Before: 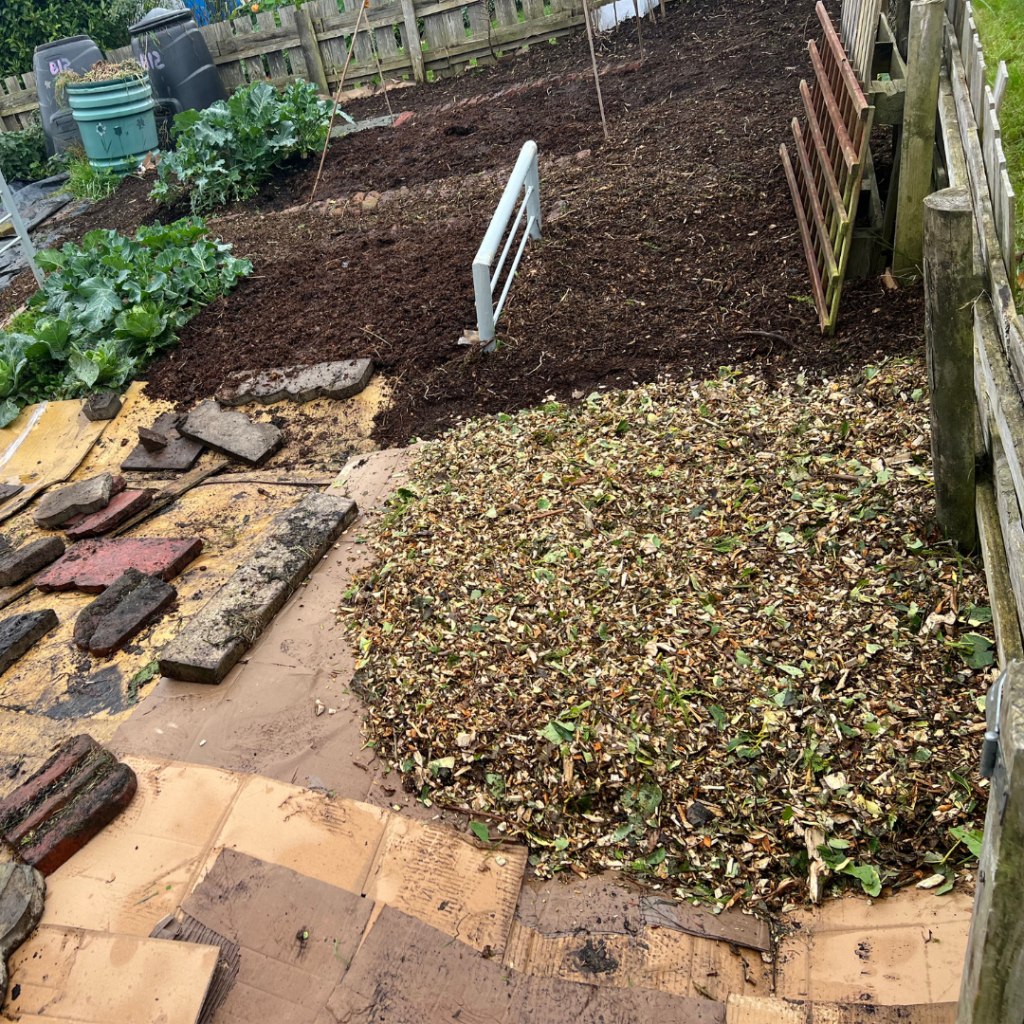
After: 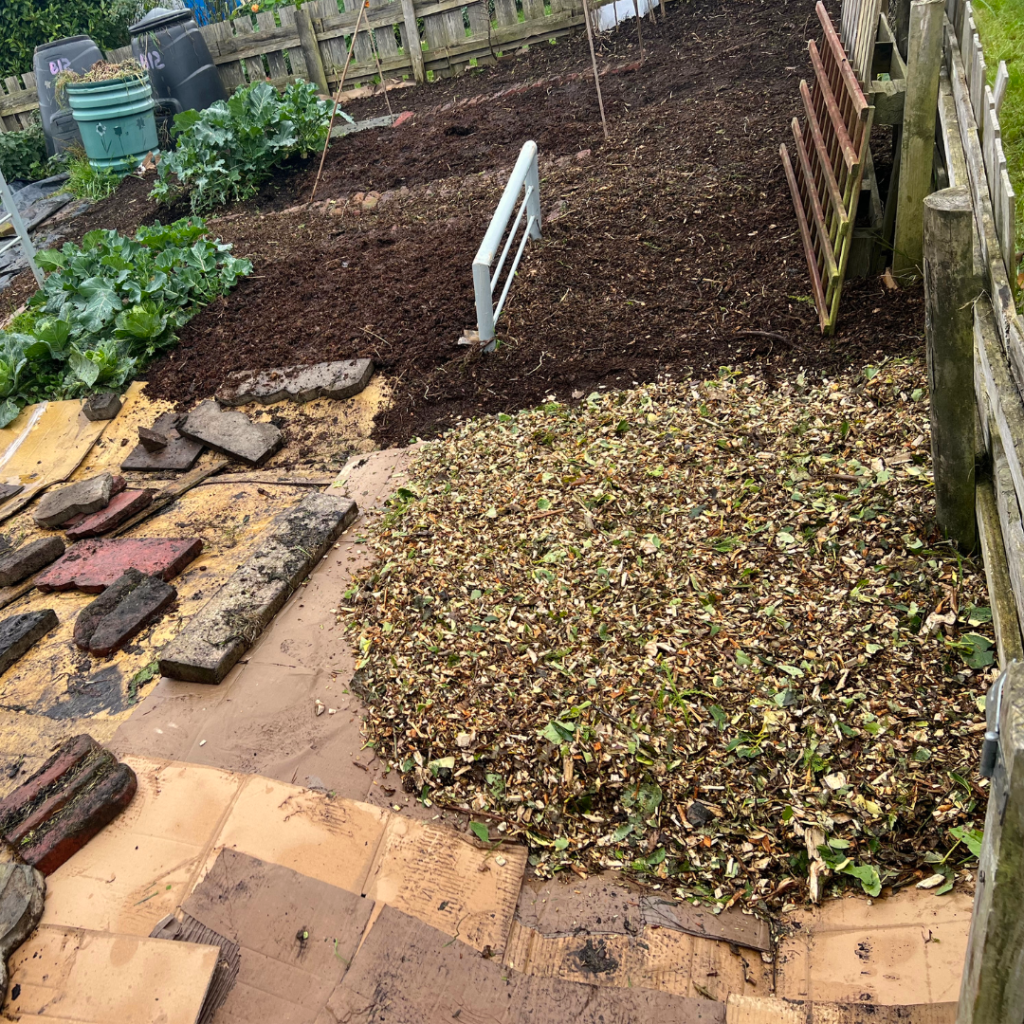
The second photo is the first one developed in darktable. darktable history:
color calibration: output R [1.003, 0.027, -0.041, 0], output G [-0.018, 1.043, -0.038, 0], output B [0.071, -0.086, 1.017, 0], x 0.342, y 0.355, temperature 5143.05 K, saturation algorithm version 1 (2020)
tone equalizer: edges refinement/feathering 500, mask exposure compensation -1.57 EV, preserve details no
